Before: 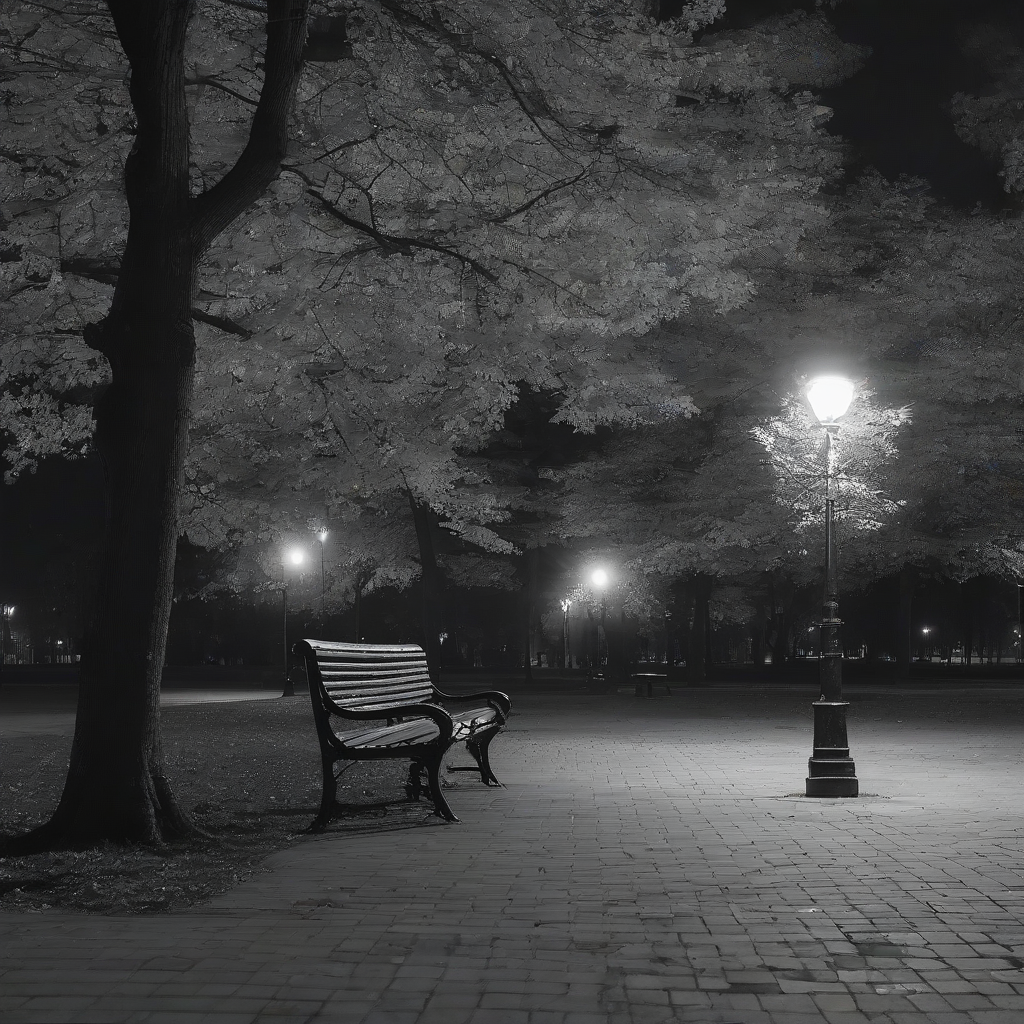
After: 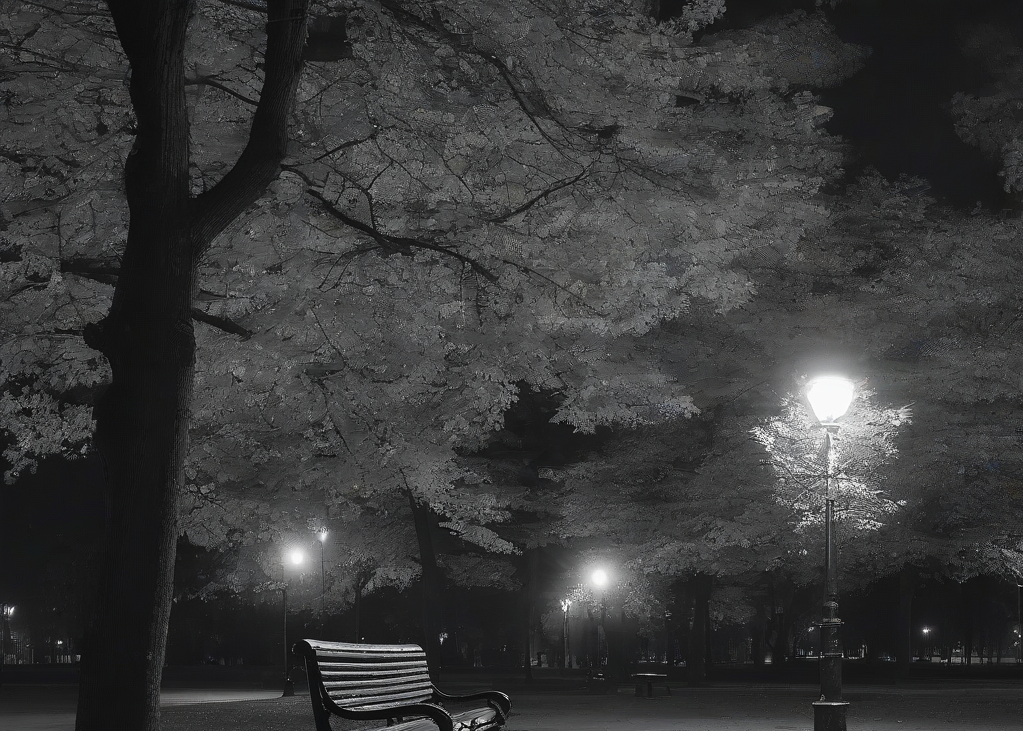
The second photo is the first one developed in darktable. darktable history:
crop: bottom 28.576%
exposure: compensate highlight preservation false
color zones: curves: ch0 [(0.25, 0.5) (0.463, 0.627) (0.484, 0.637) (0.75, 0.5)]
